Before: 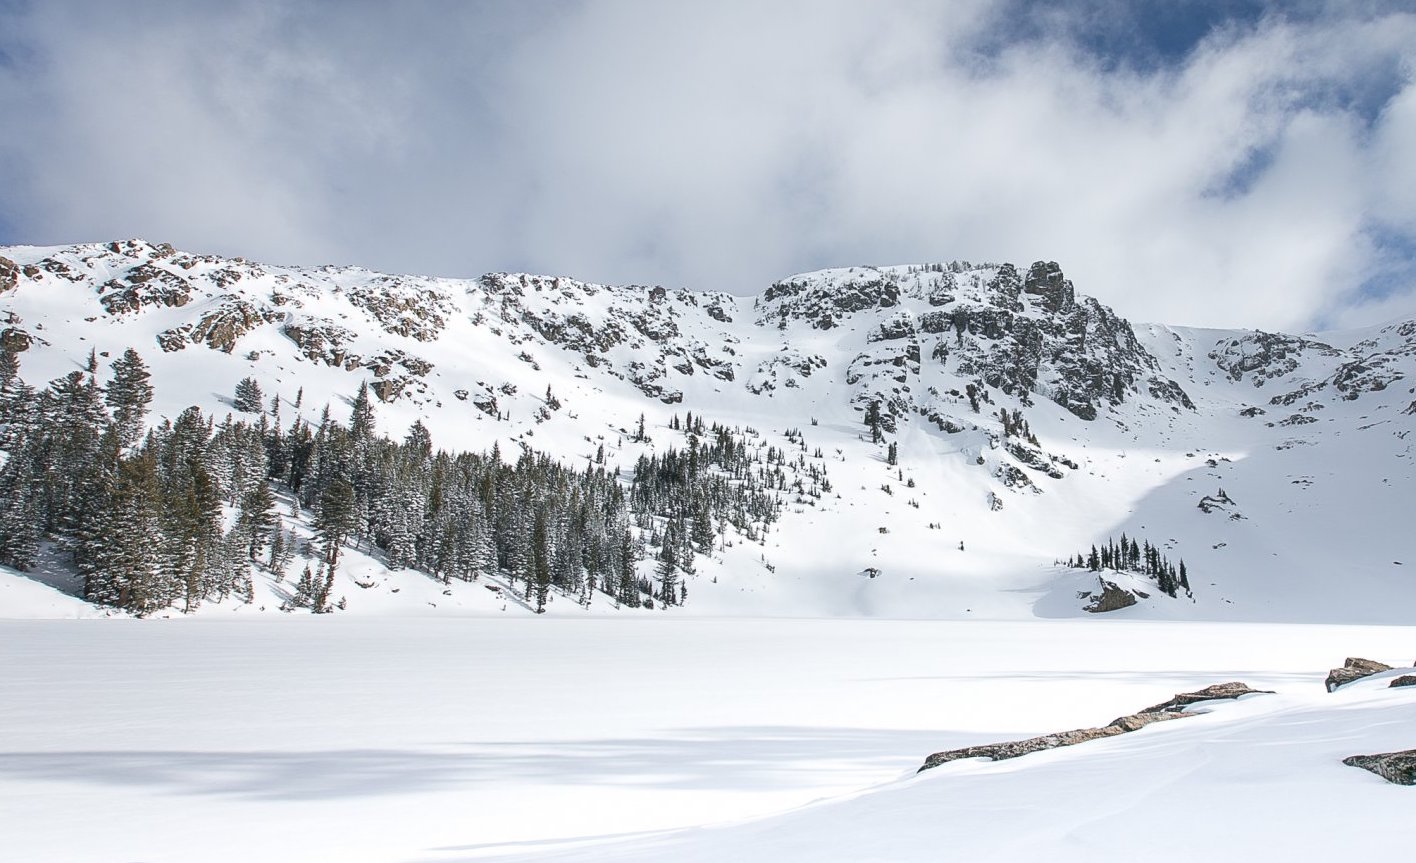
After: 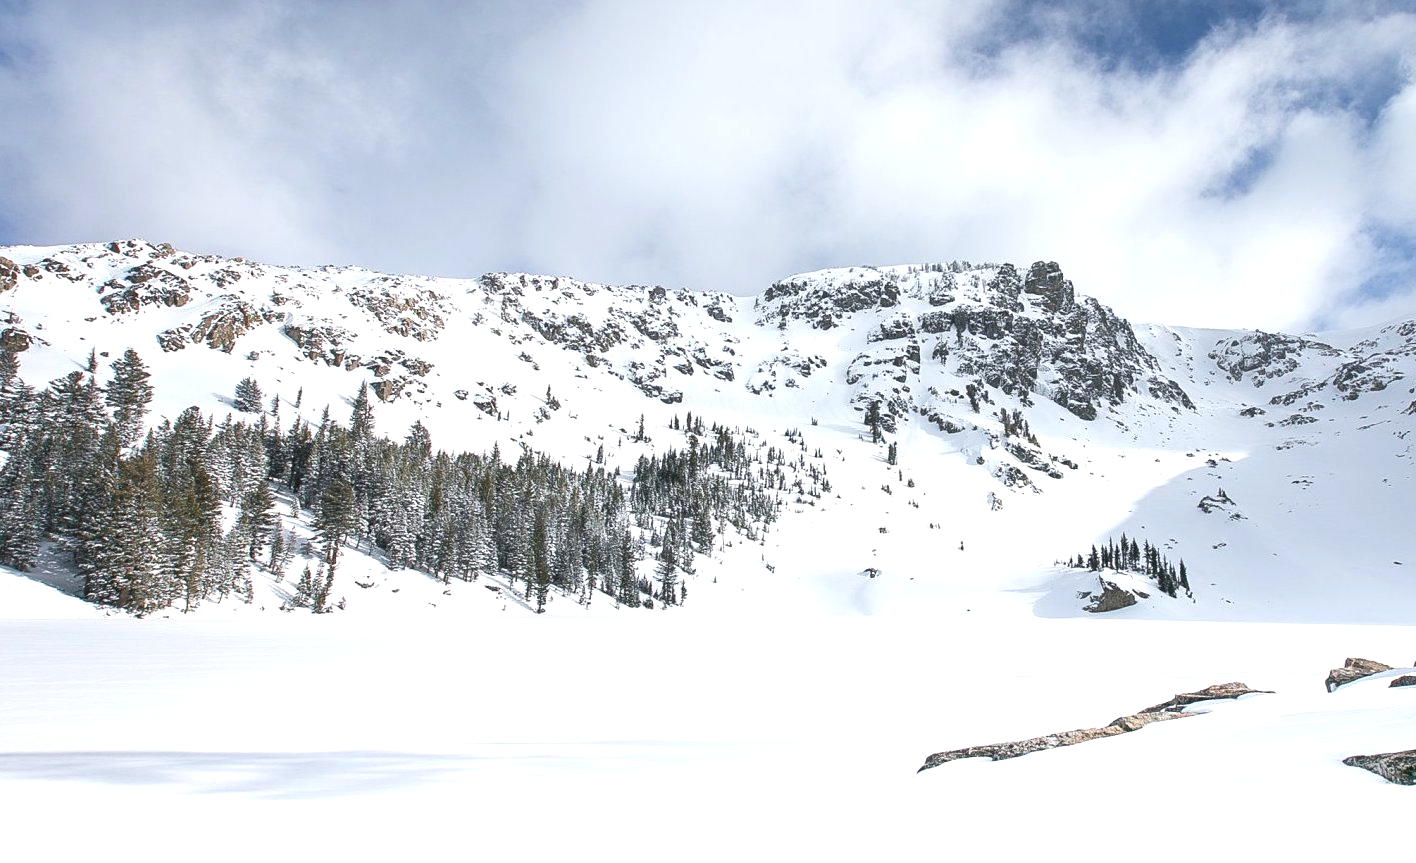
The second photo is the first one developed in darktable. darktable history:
exposure: black level correction 0, exposure 0.5 EV, compensate exposure bias true, compensate highlight preservation false
tone equalizer: on, module defaults
